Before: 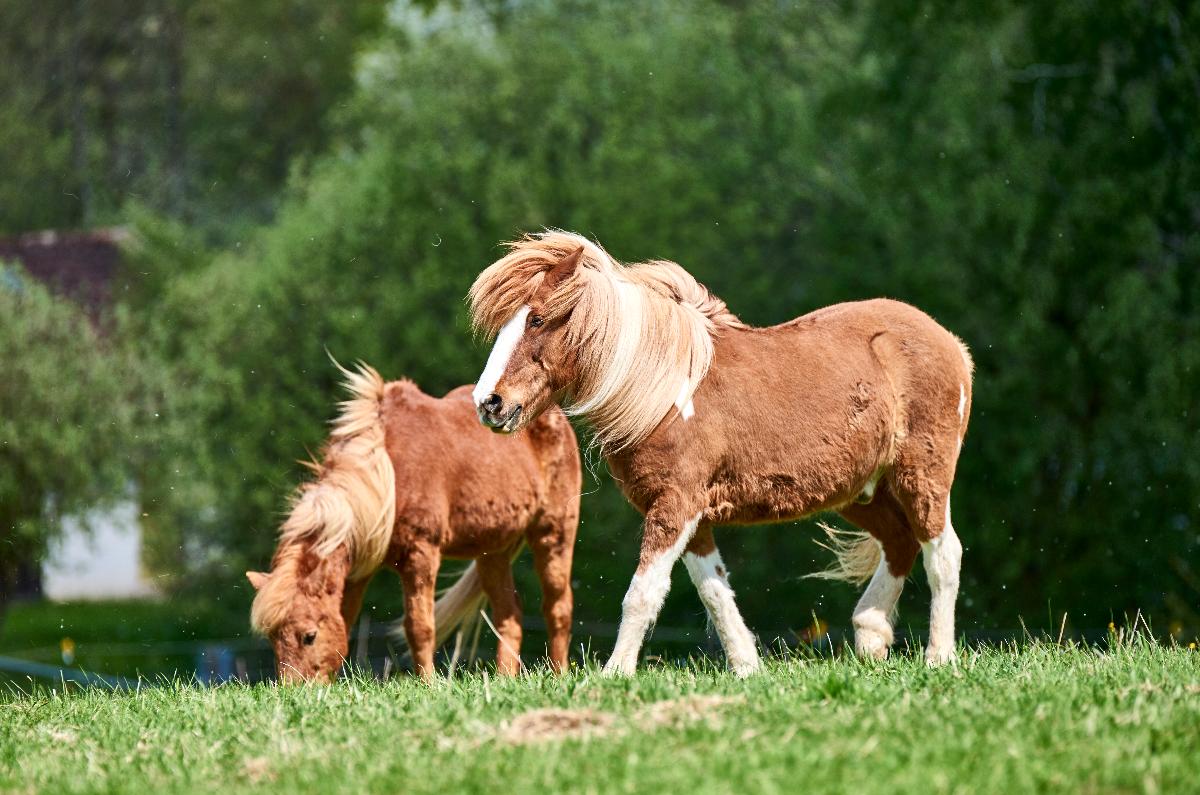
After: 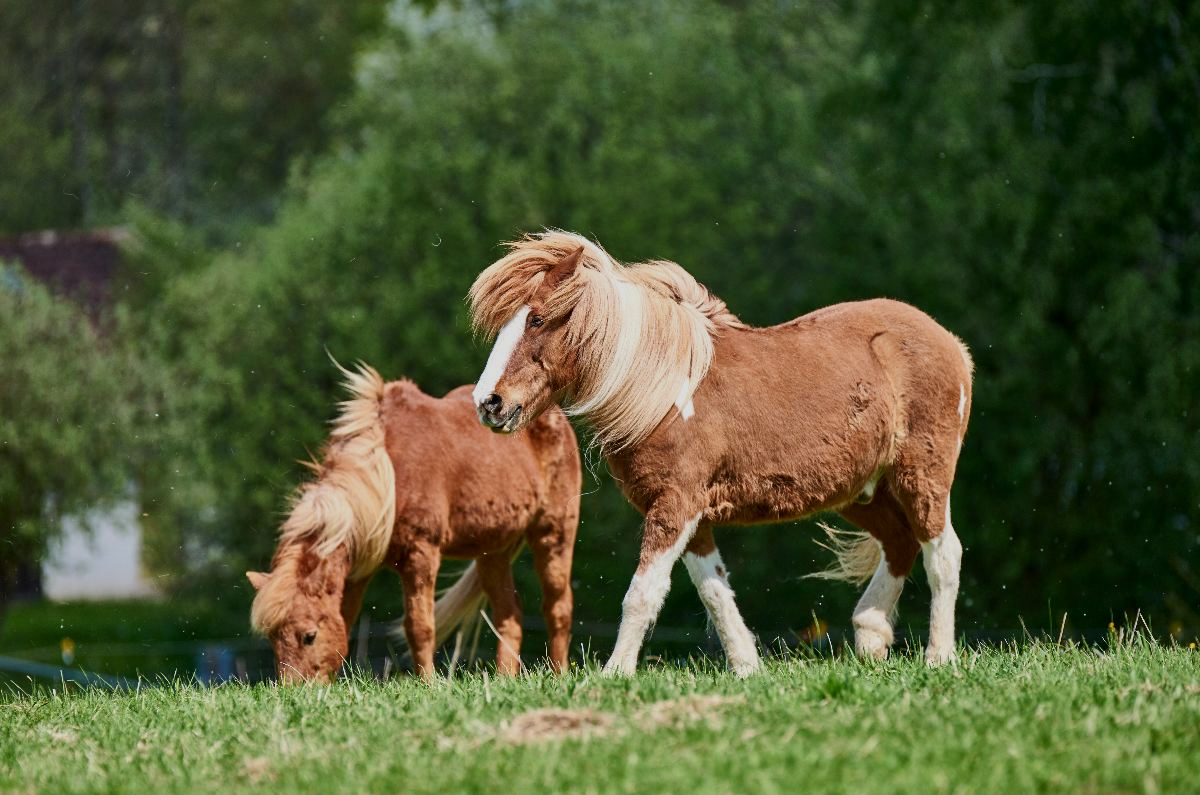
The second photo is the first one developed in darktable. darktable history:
exposure: exposure -0.487 EV, compensate highlight preservation false
